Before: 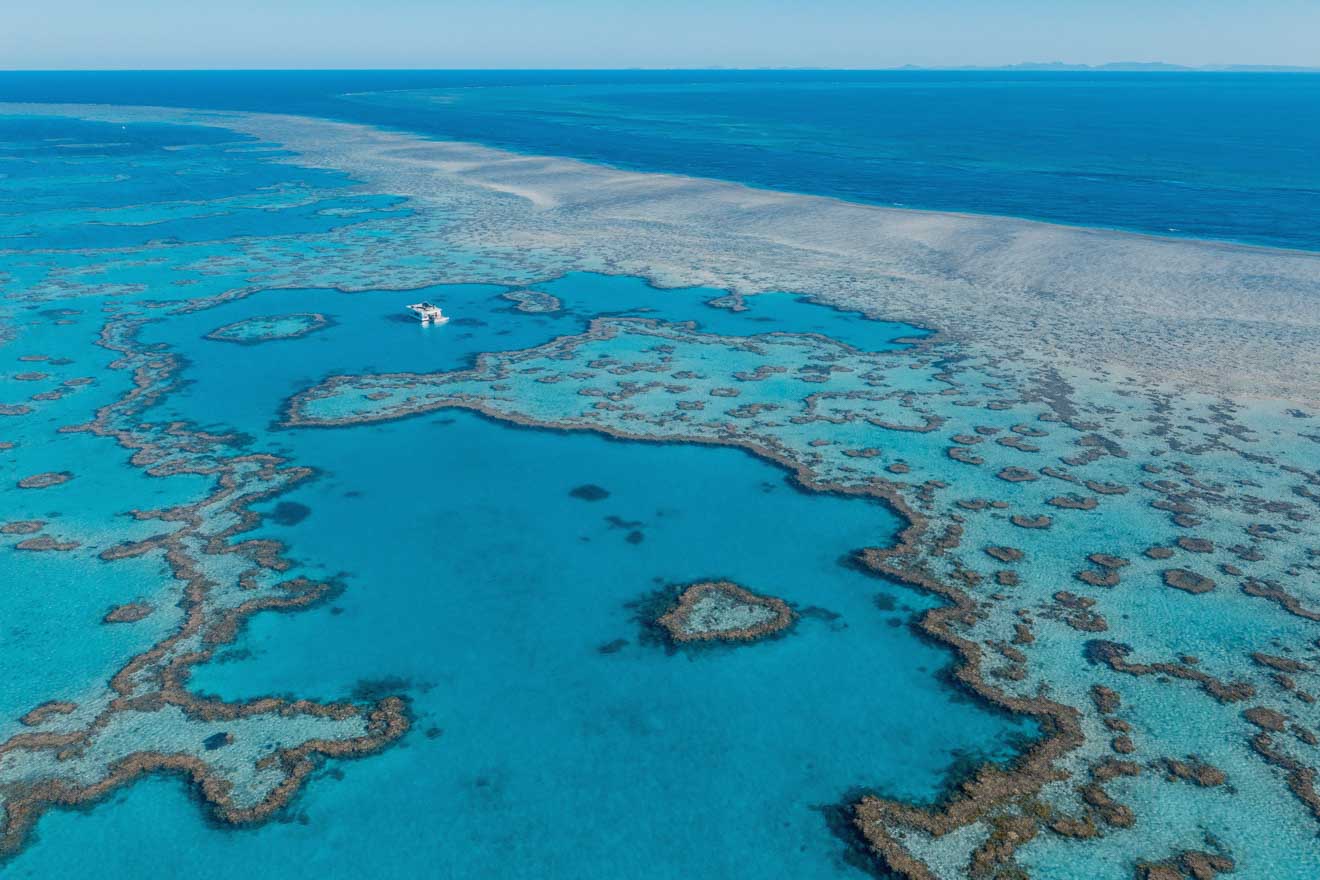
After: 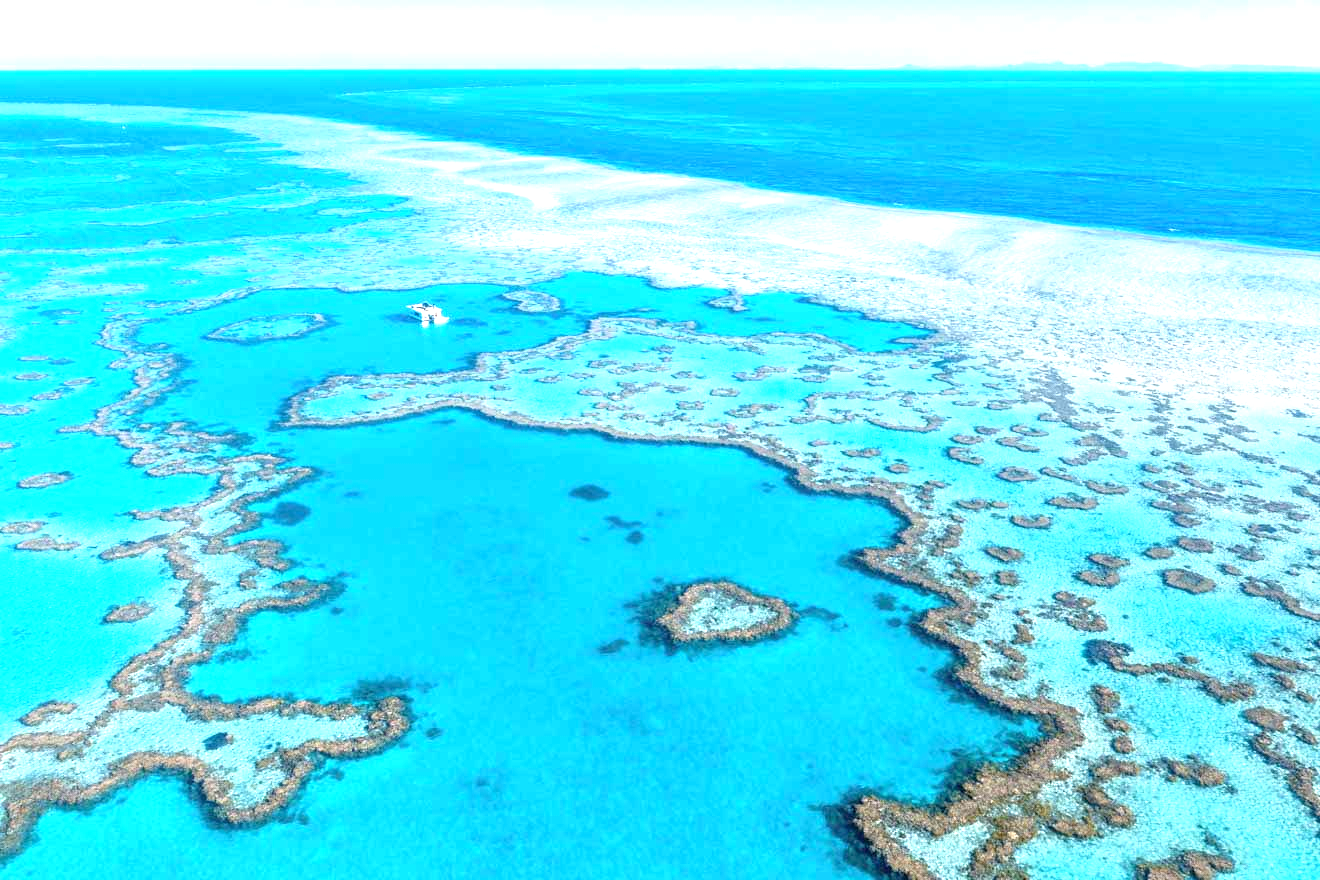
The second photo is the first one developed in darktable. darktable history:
exposure: black level correction 0.001, exposure 1.733 EV, compensate exposure bias true, compensate highlight preservation false
